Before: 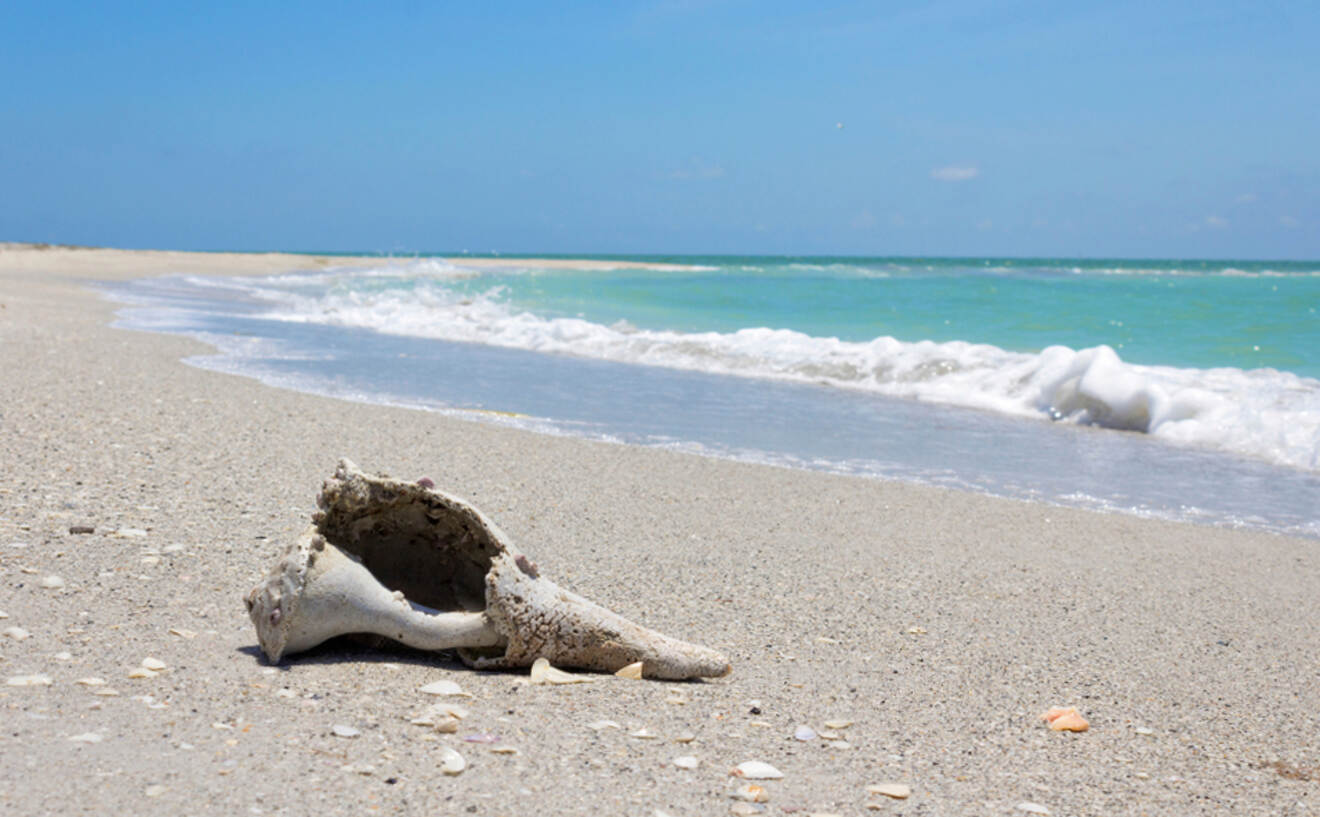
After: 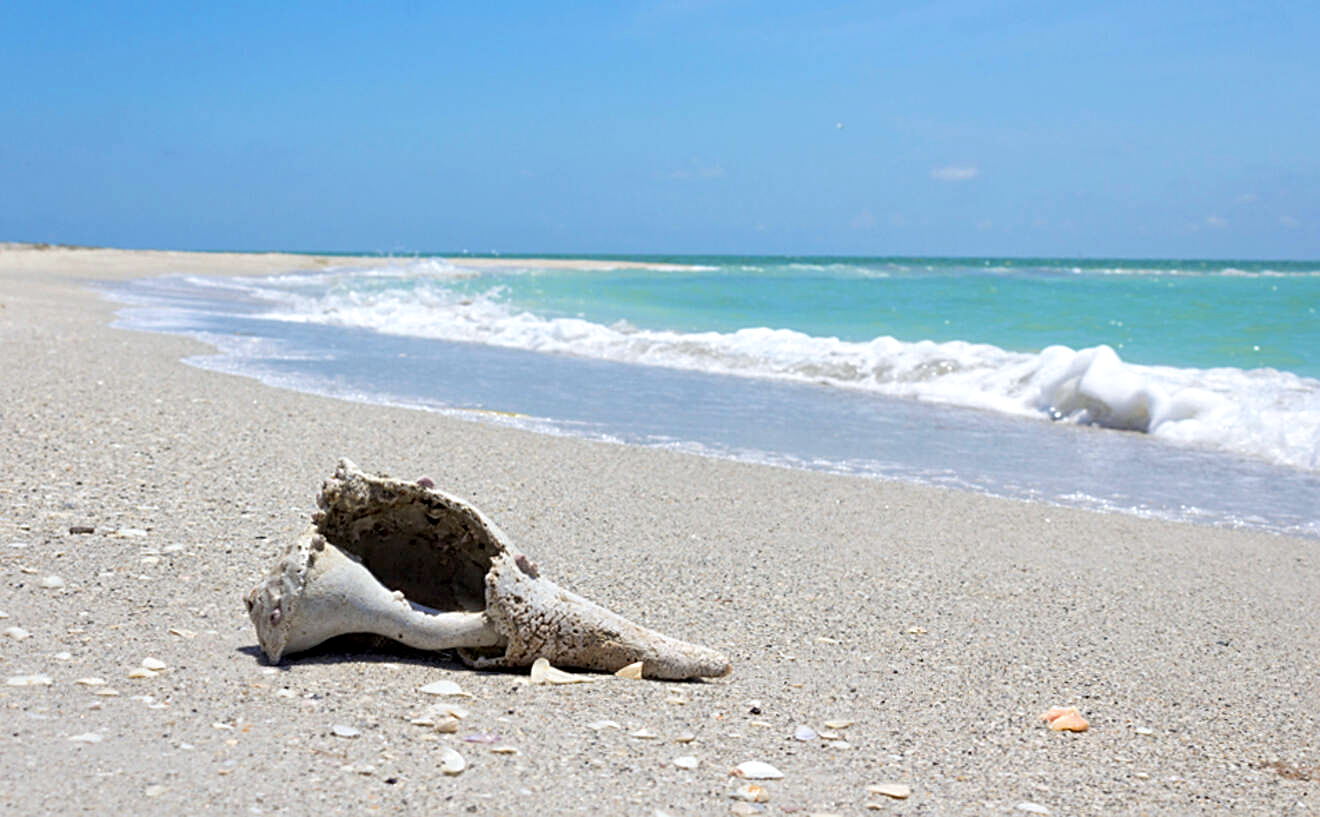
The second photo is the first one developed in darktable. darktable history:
white balance: red 0.982, blue 1.018
sharpen: radius 2.767
exposure: black level correction 0.002, exposure 0.15 EV, compensate highlight preservation false
